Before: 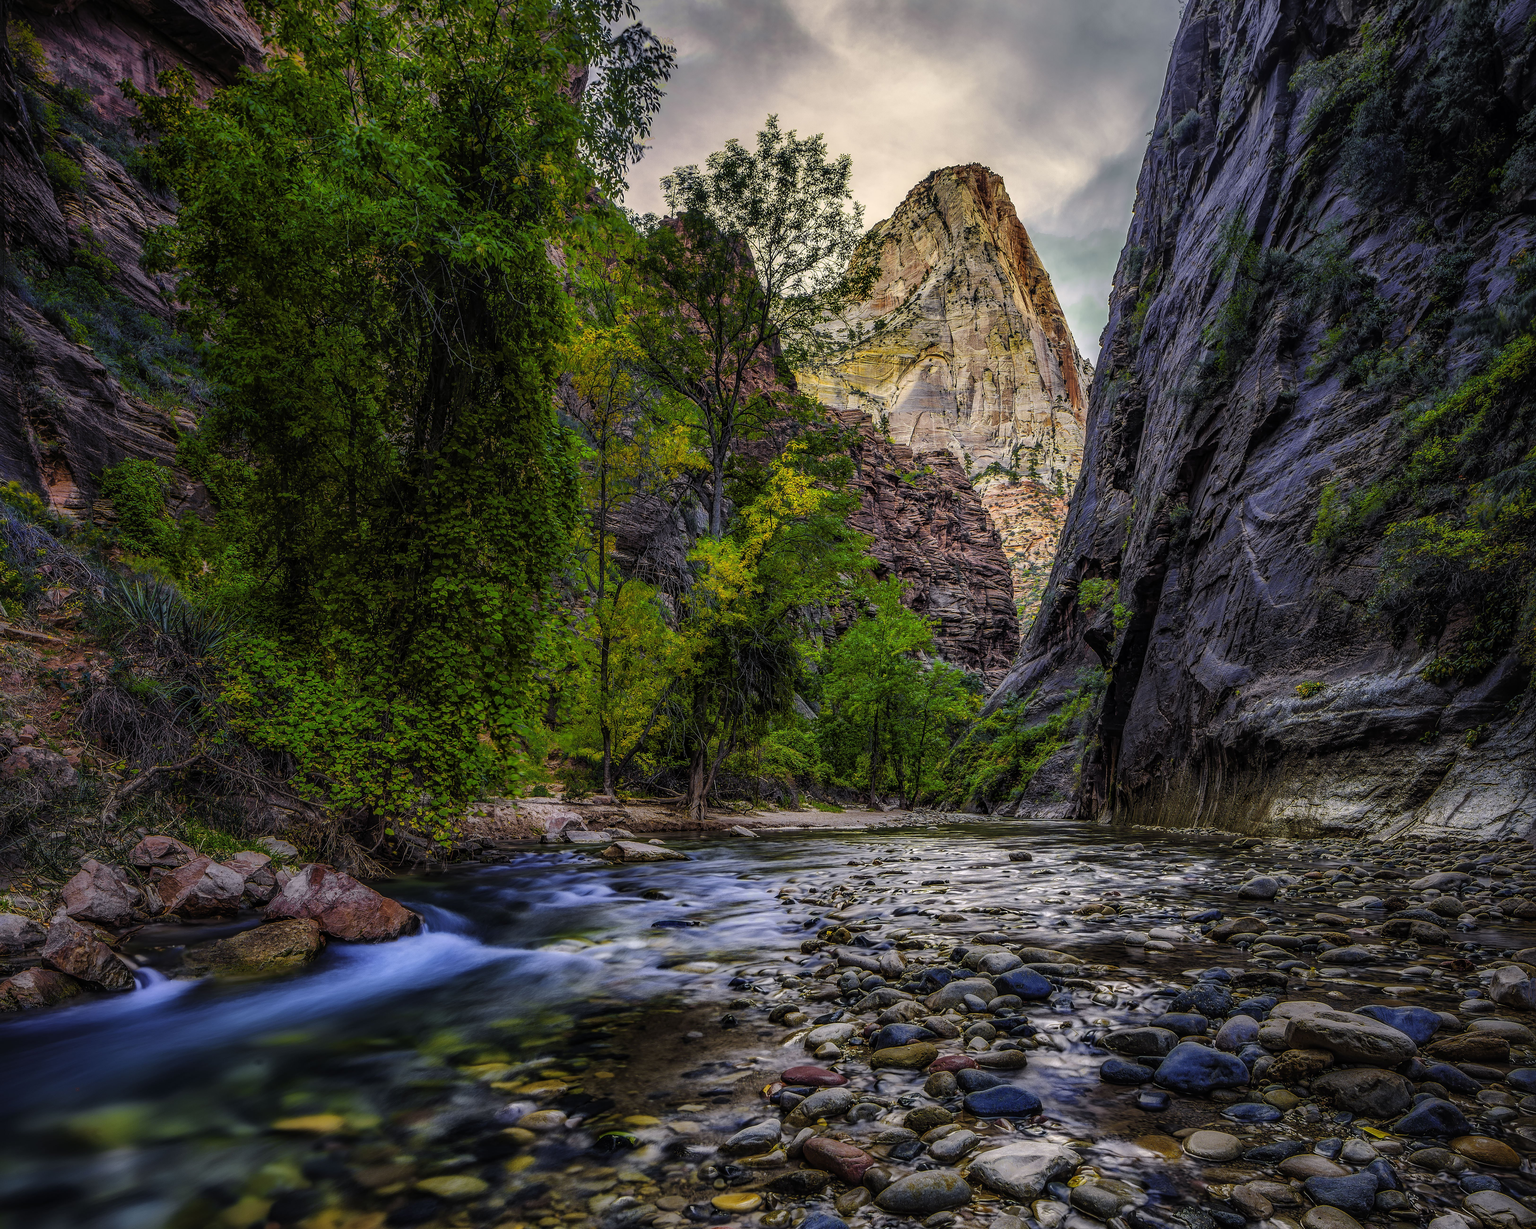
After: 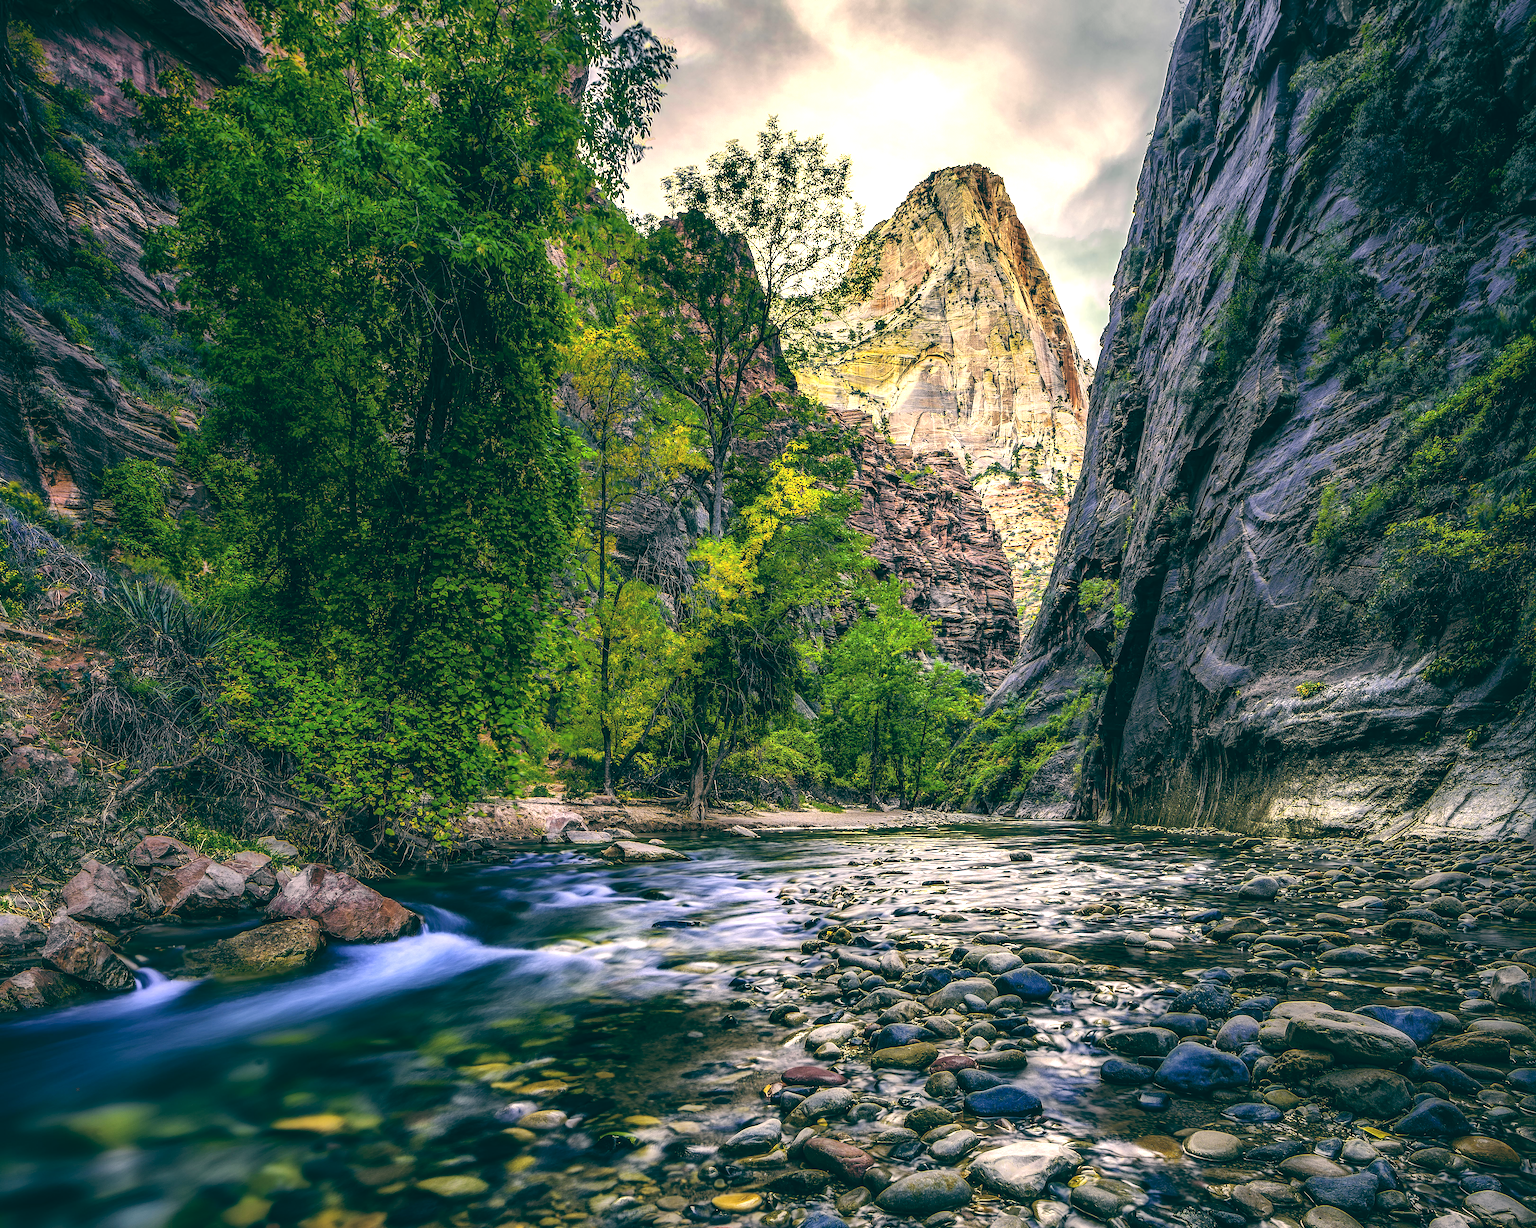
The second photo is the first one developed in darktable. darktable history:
exposure: exposure 1 EV, compensate highlight preservation false
color balance: lift [1.005, 0.99, 1.007, 1.01], gamma [1, 0.979, 1.011, 1.021], gain [0.923, 1.098, 1.025, 0.902], input saturation 90.45%, contrast 7.73%, output saturation 105.91%
